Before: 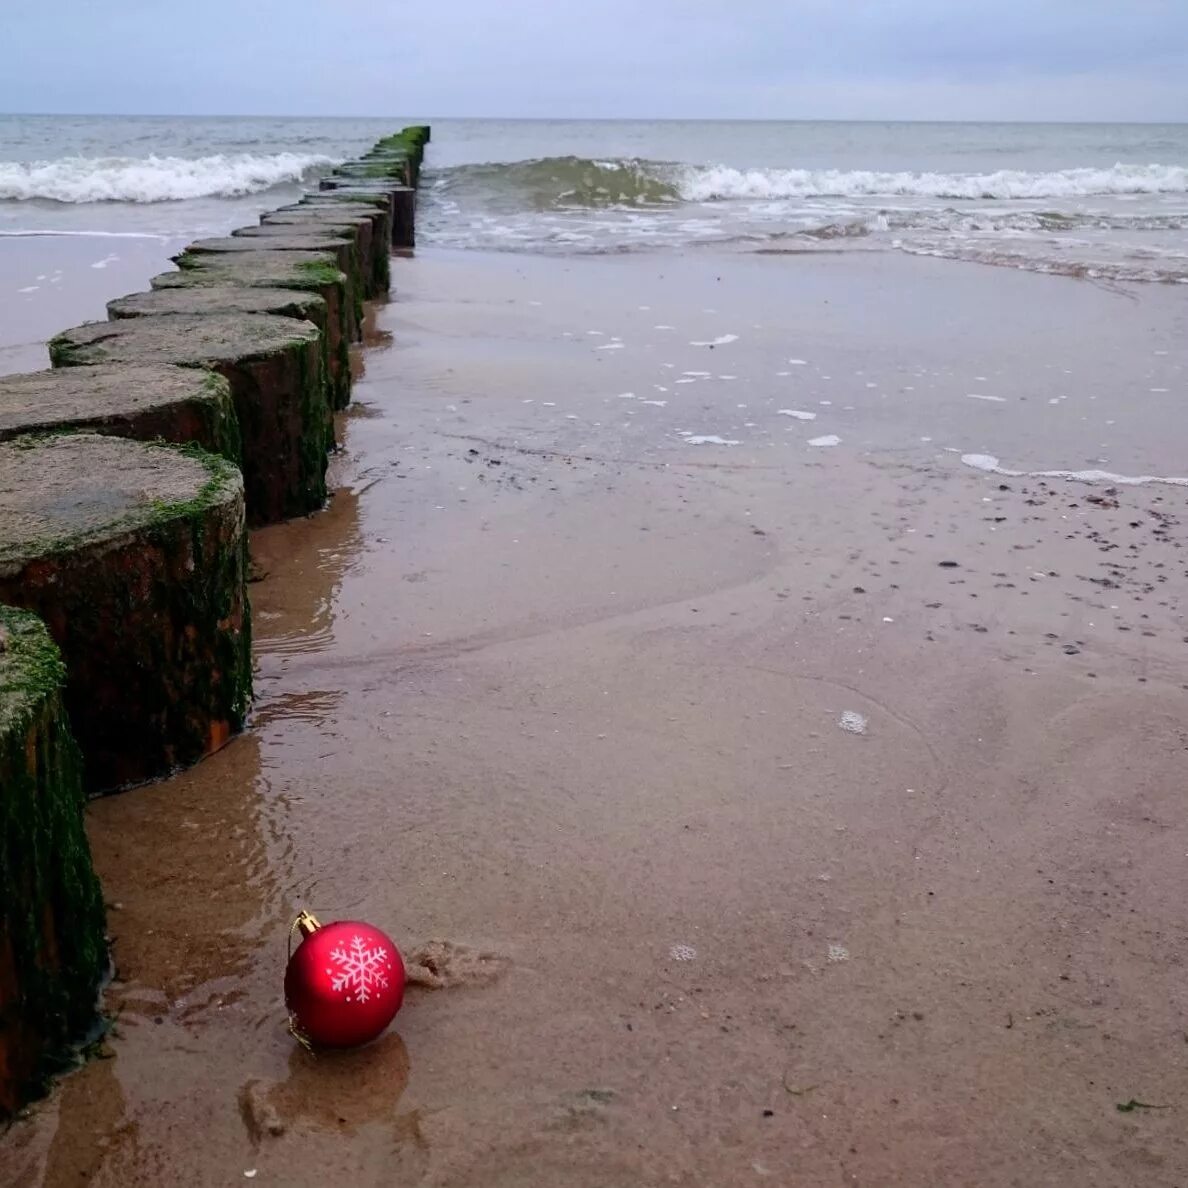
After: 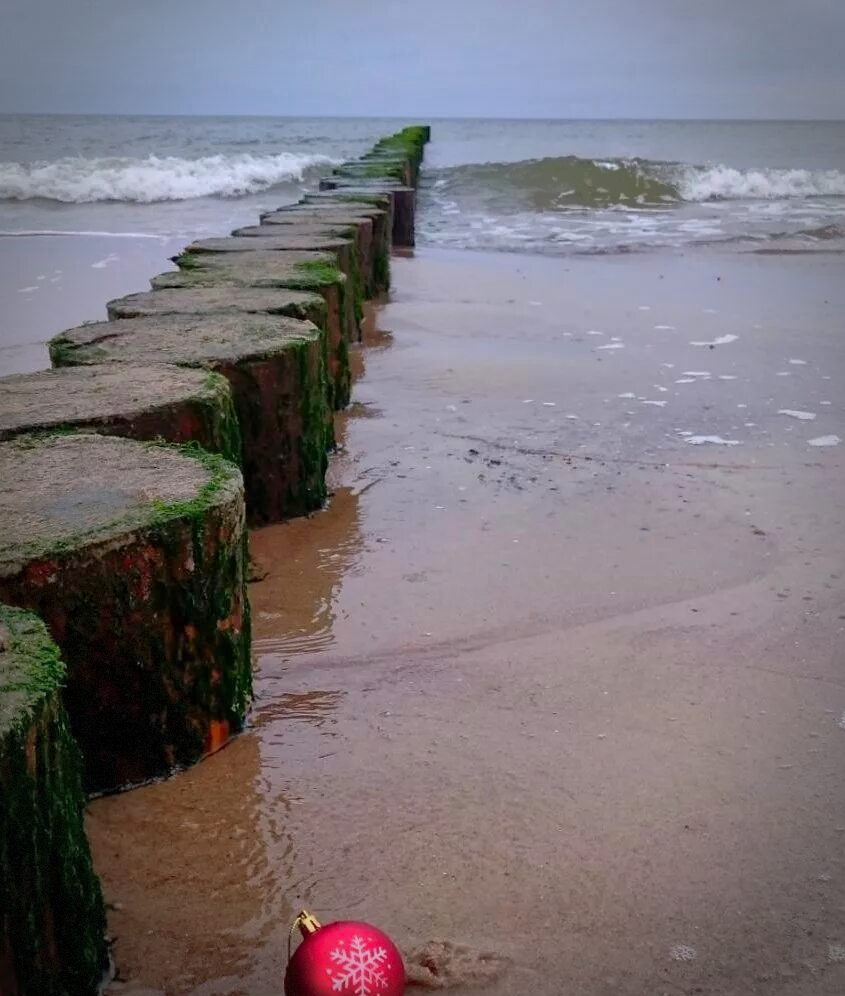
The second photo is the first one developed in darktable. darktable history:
crop: right 28.858%, bottom 16.104%
shadows and highlights: shadows 58.91, highlights -60.11
vignetting: fall-off start 67.8%, fall-off radius 67.17%, automatic ratio true, dithering 8-bit output
contrast brightness saturation: contrast 0.075, saturation 0.203
